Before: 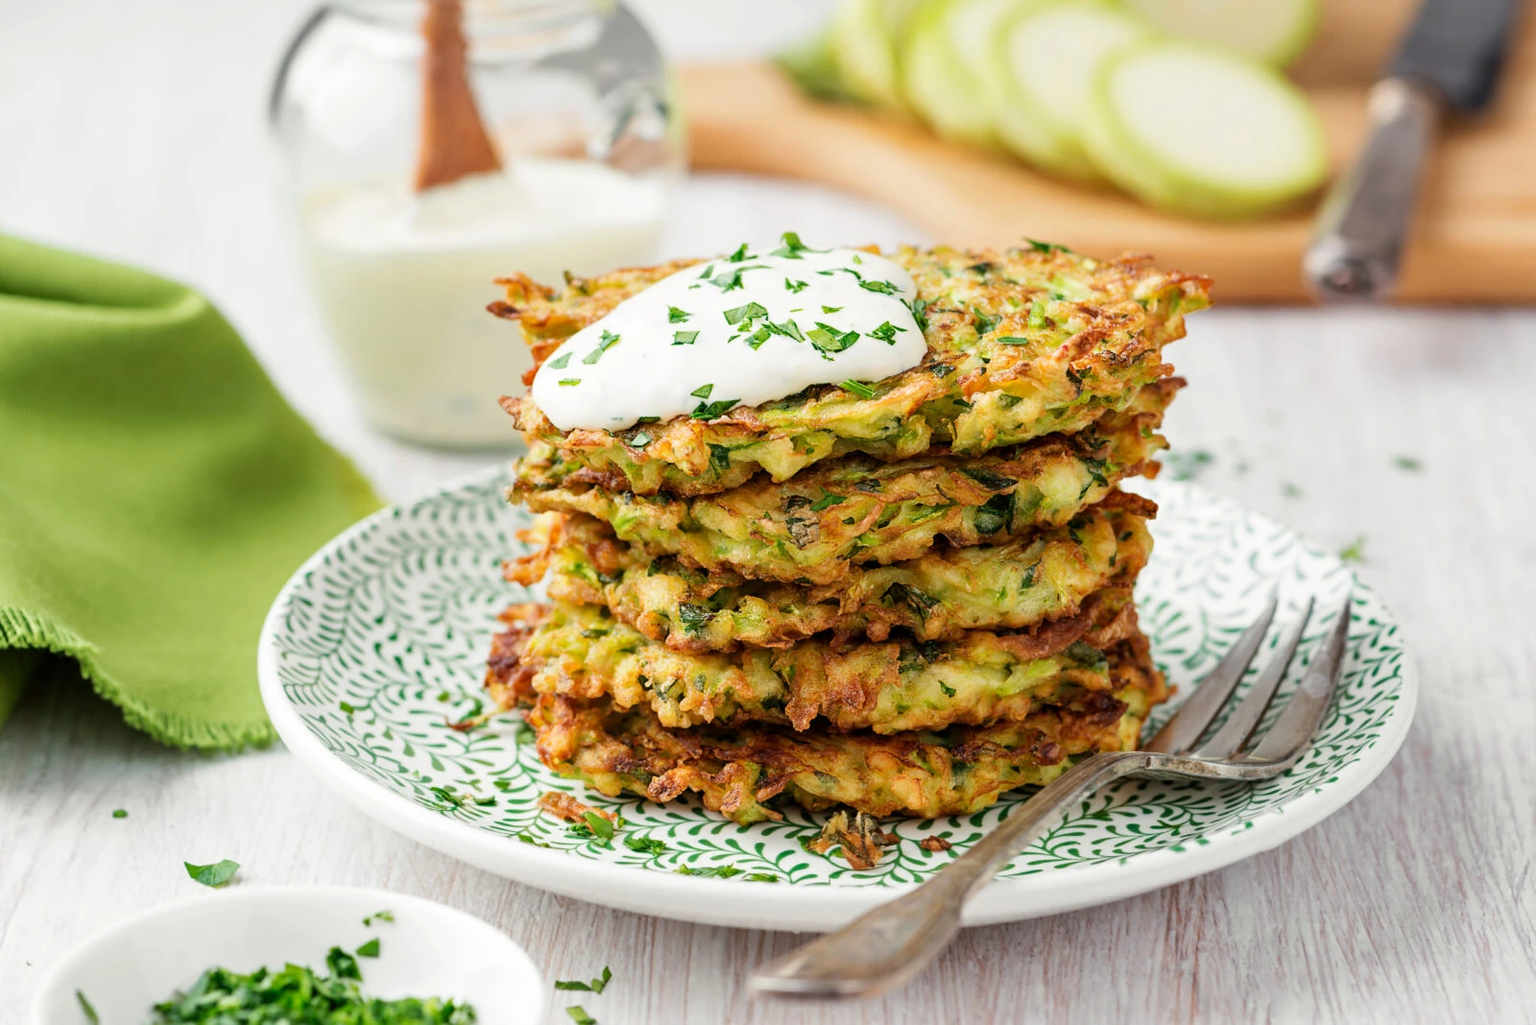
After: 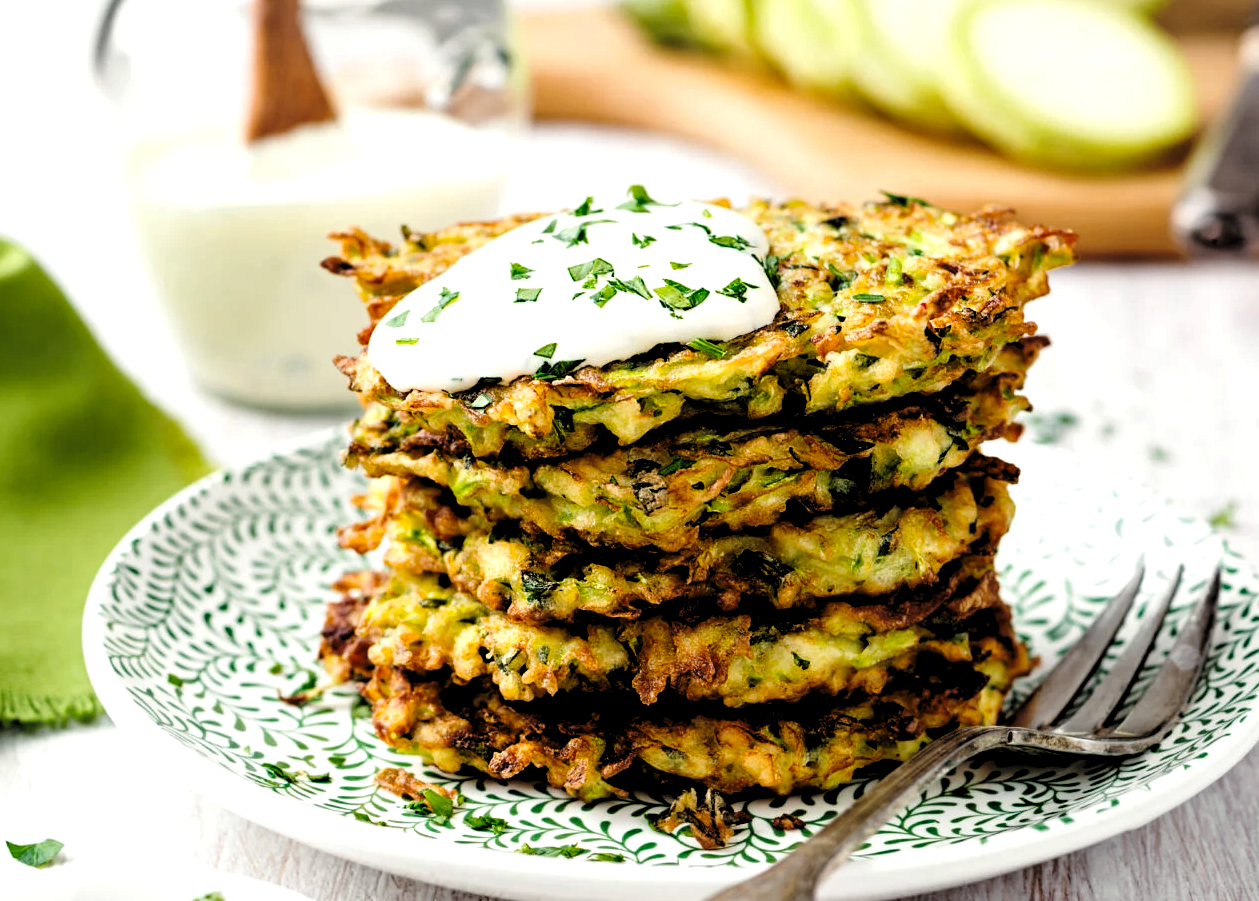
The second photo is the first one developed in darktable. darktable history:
crop: left 11.679%, top 5.373%, right 9.588%, bottom 10.228%
base curve: curves: ch0 [(0, 0) (0.073, 0.04) (0.157, 0.139) (0.492, 0.492) (0.758, 0.758) (1, 1)], preserve colors none
levels: black 0.019%, levels [0.182, 0.542, 0.902]
